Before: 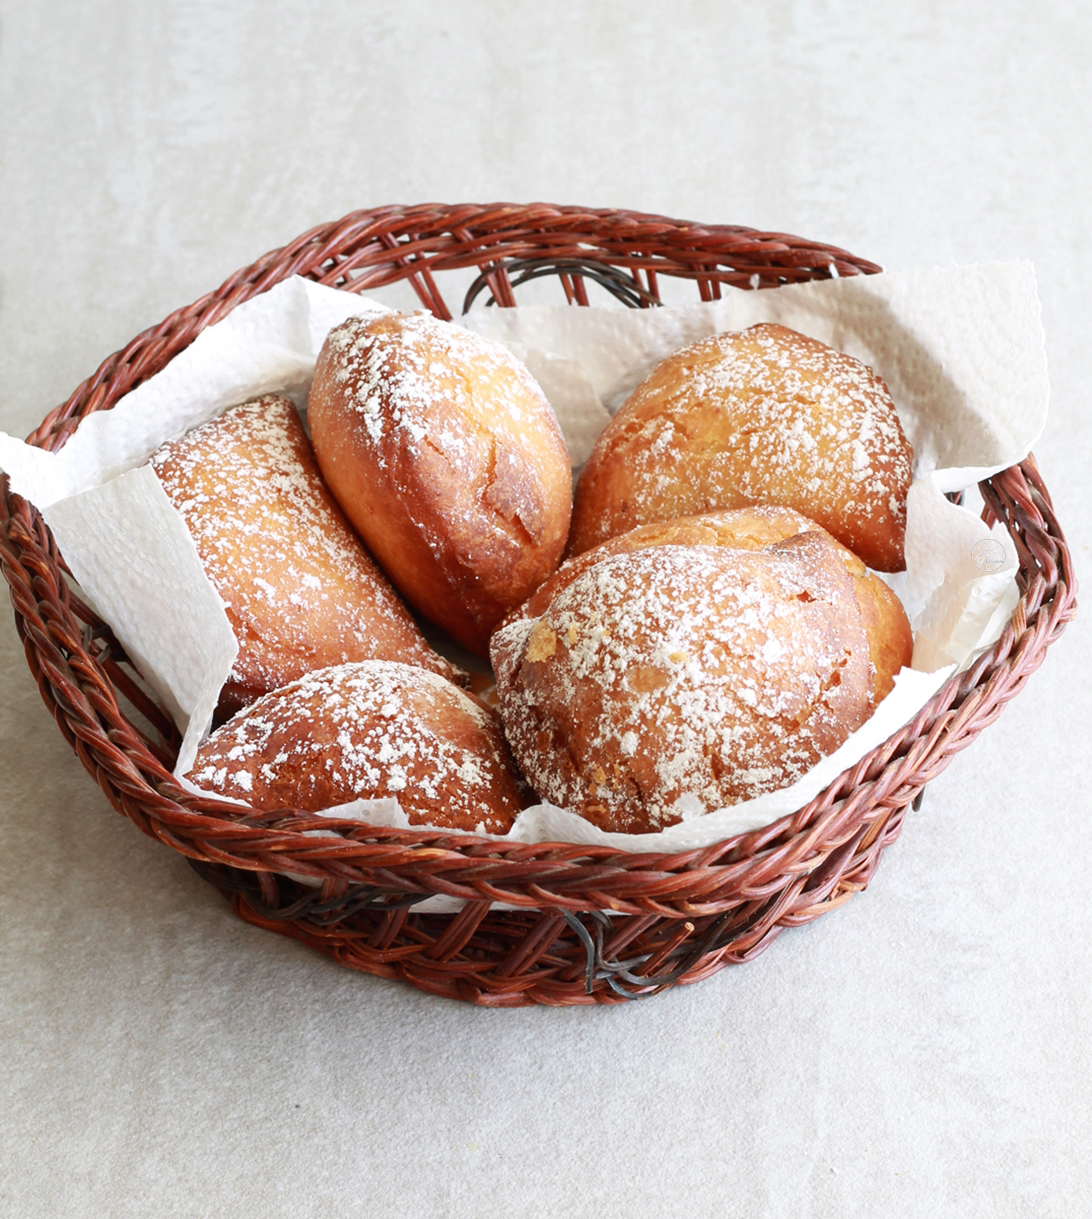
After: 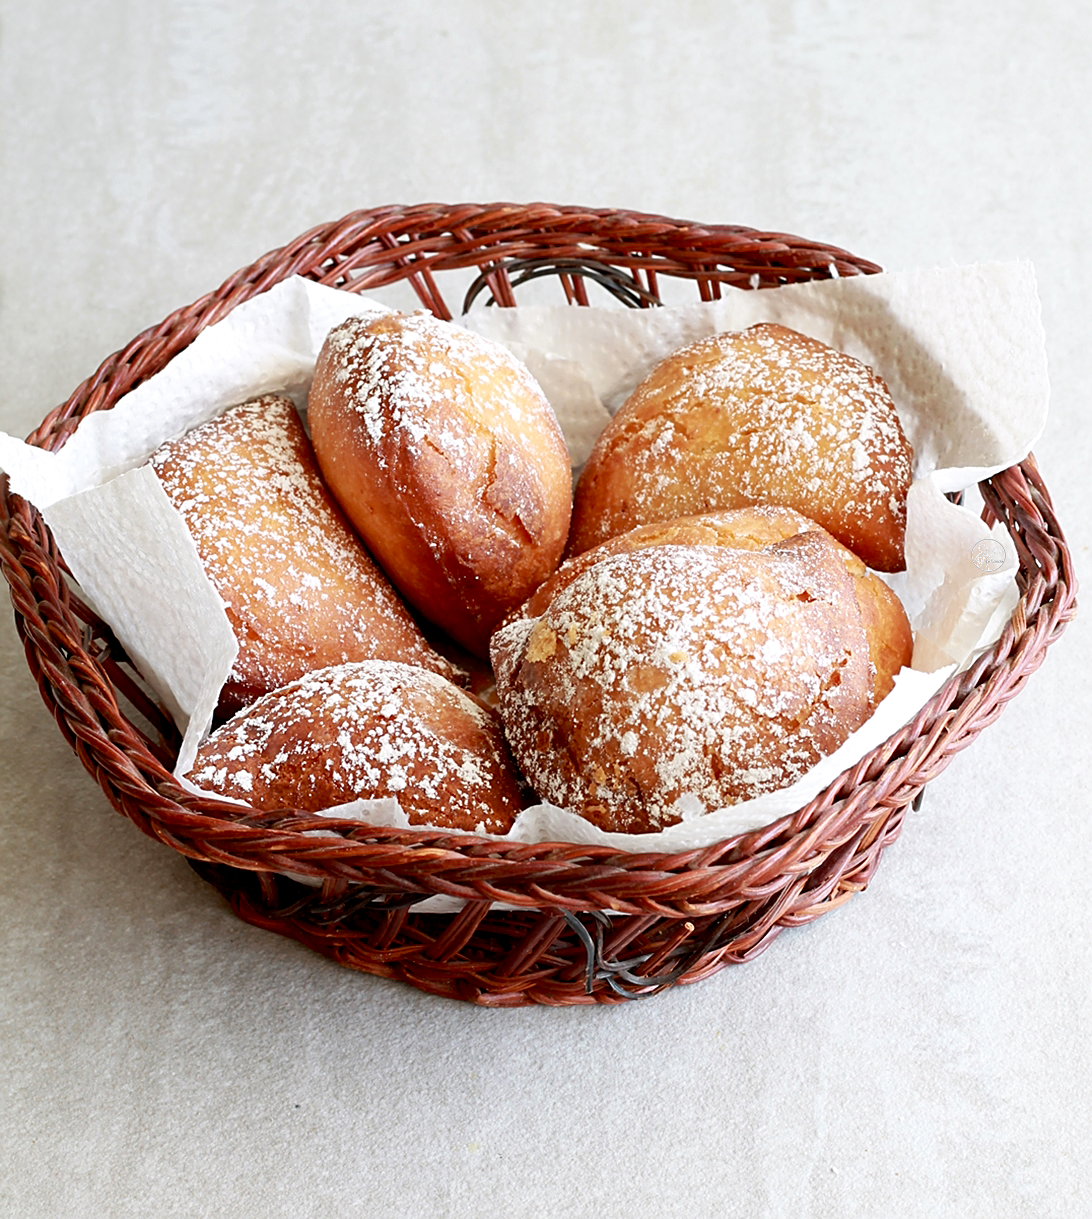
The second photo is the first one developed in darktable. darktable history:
shadows and highlights: radius 334.93, shadows 63.48, highlights 6.06, compress 87.7%, highlights color adjustment 39.73%, soften with gaussian
exposure: black level correction 0.01, exposure 0.011 EV, compensate highlight preservation false
sharpen: on, module defaults
